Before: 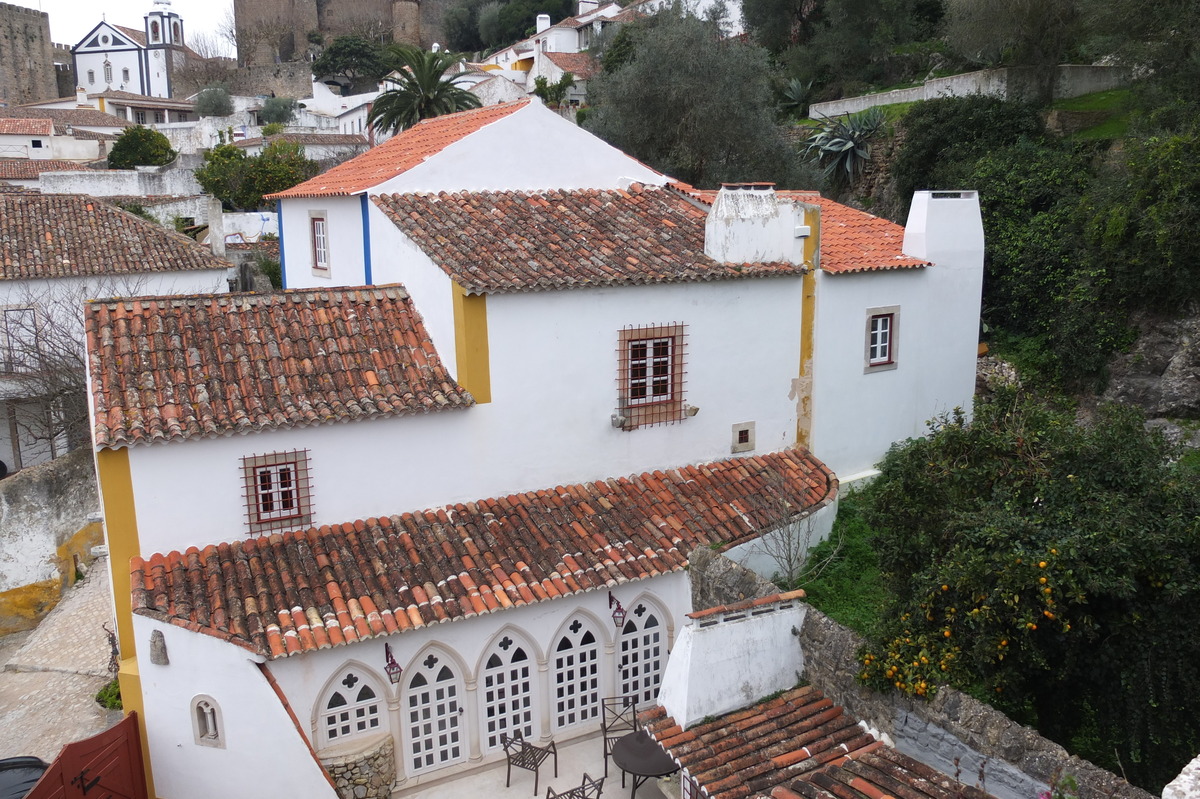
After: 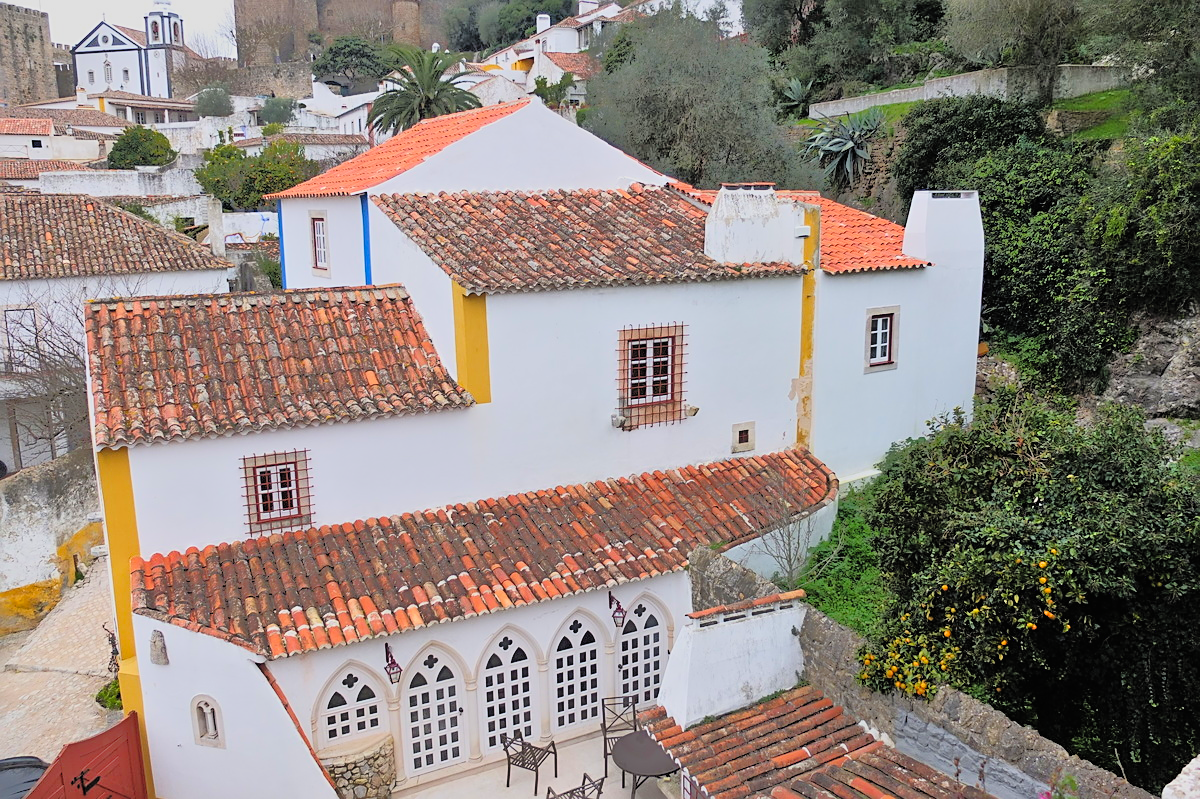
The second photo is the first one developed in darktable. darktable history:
filmic rgb: black relative exposure -7.65 EV, white relative exposure 4.56 EV, hardness 3.61, color science v6 (2022)
tone equalizer: -8 EV -0.505 EV, -7 EV -0.331 EV, -6 EV -0.079 EV, -5 EV 0.375 EV, -4 EV 0.991 EV, -3 EV 0.783 EV, -2 EV -0.011 EV, -1 EV 0.127 EV, +0 EV -0.028 EV
contrast brightness saturation: contrast 0.07, brightness 0.173, saturation 0.412
sharpen: on, module defaults
